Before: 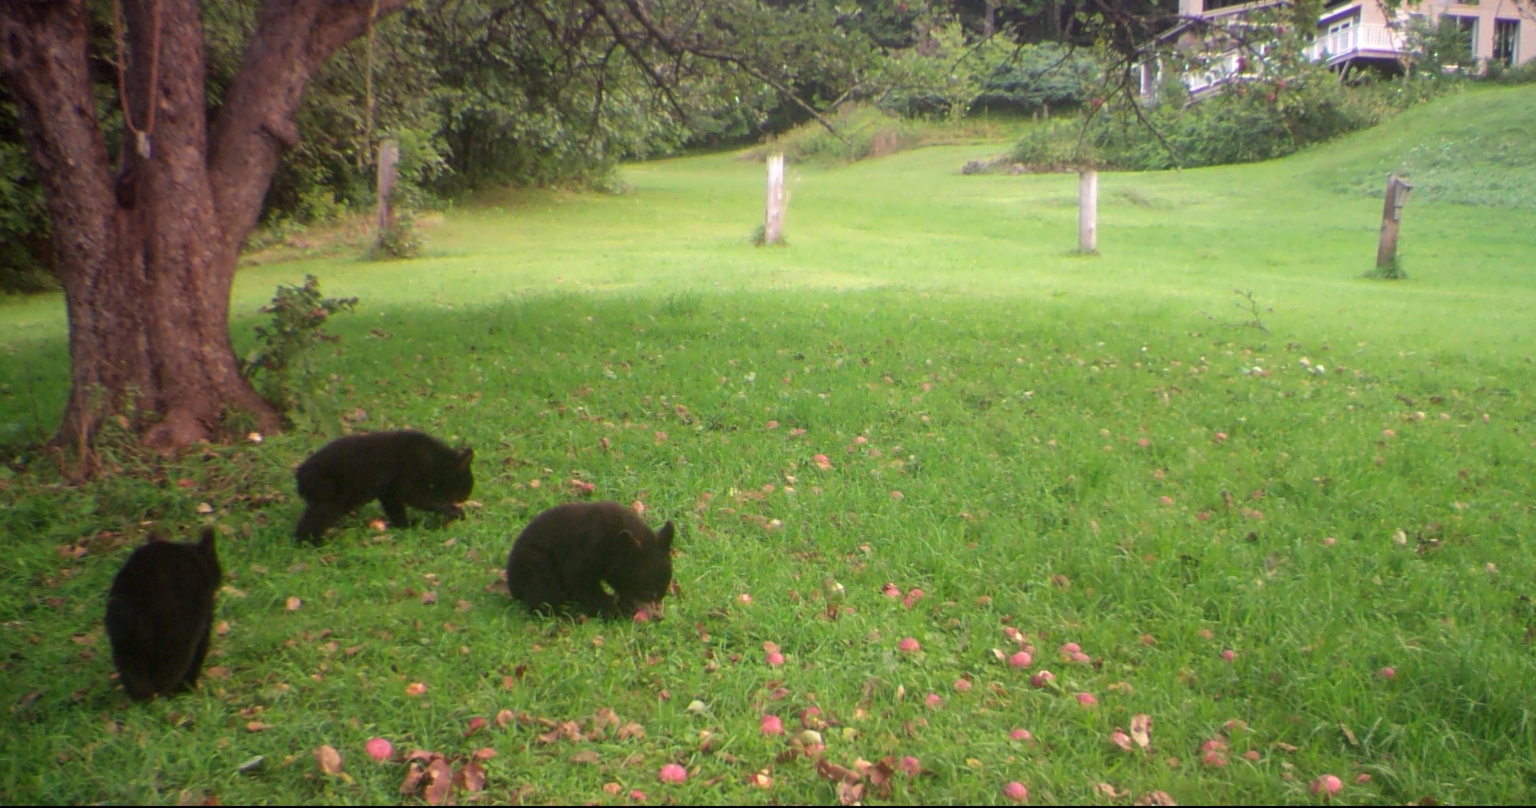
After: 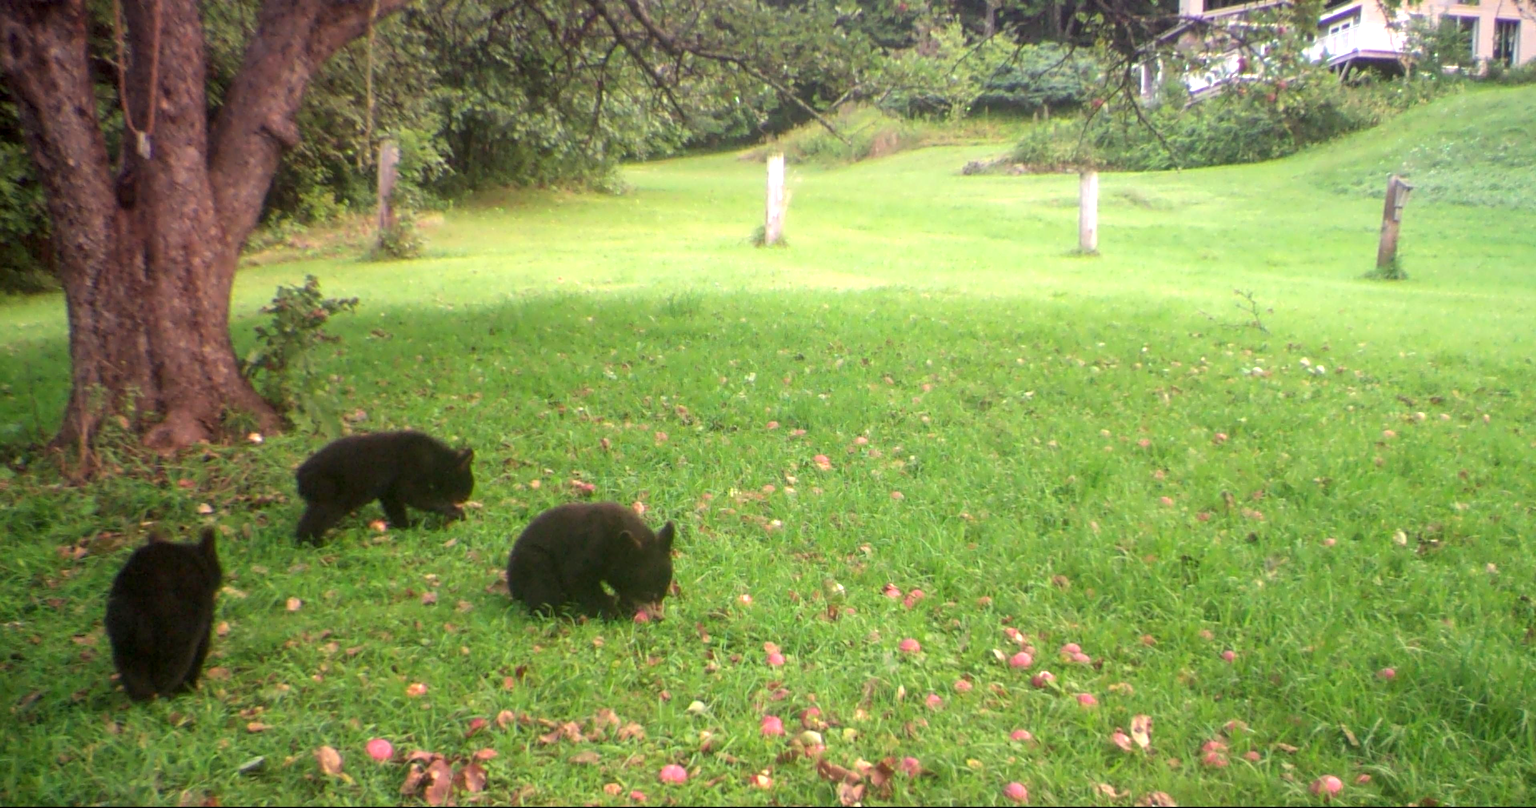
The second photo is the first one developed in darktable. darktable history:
exposure: black level correction 0.001, exposure 0.499 EV, compensate highlight preservation false
local contrast: highlights 100%, shadows 101%, detail 119%, midtone range 0.2
